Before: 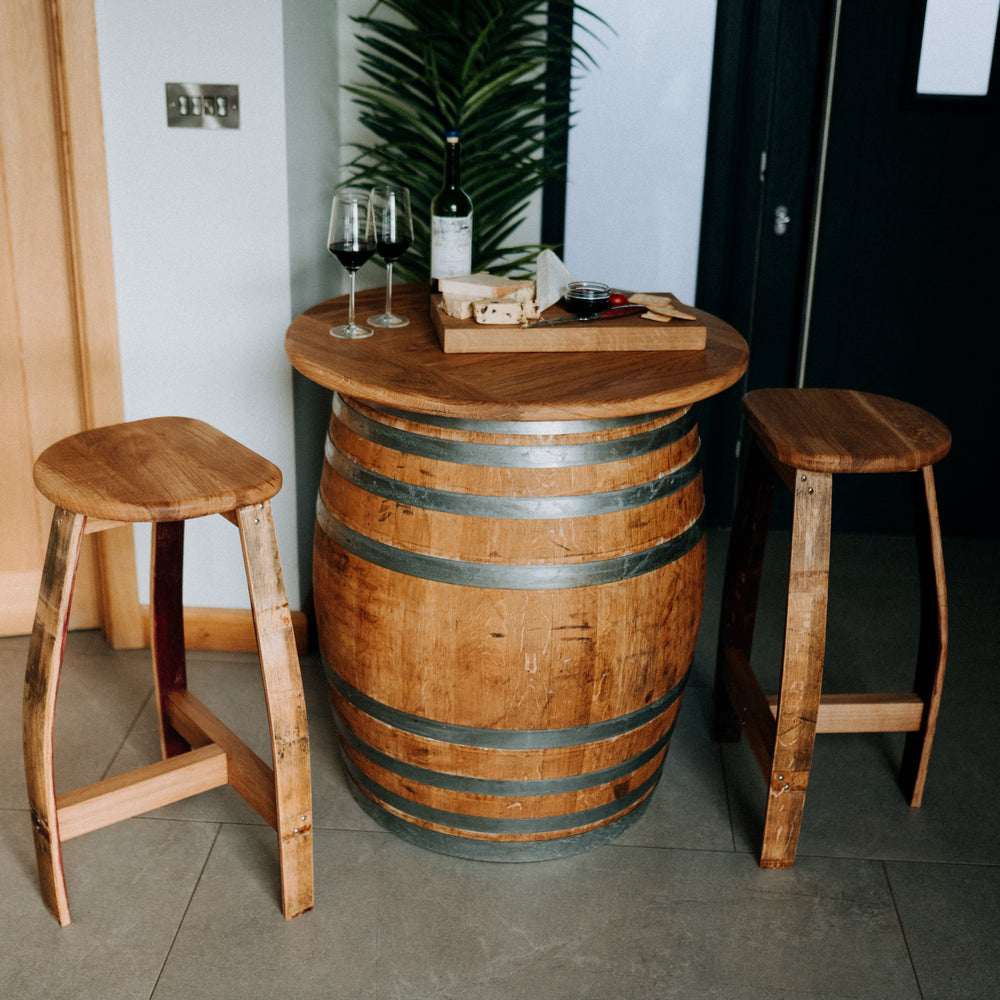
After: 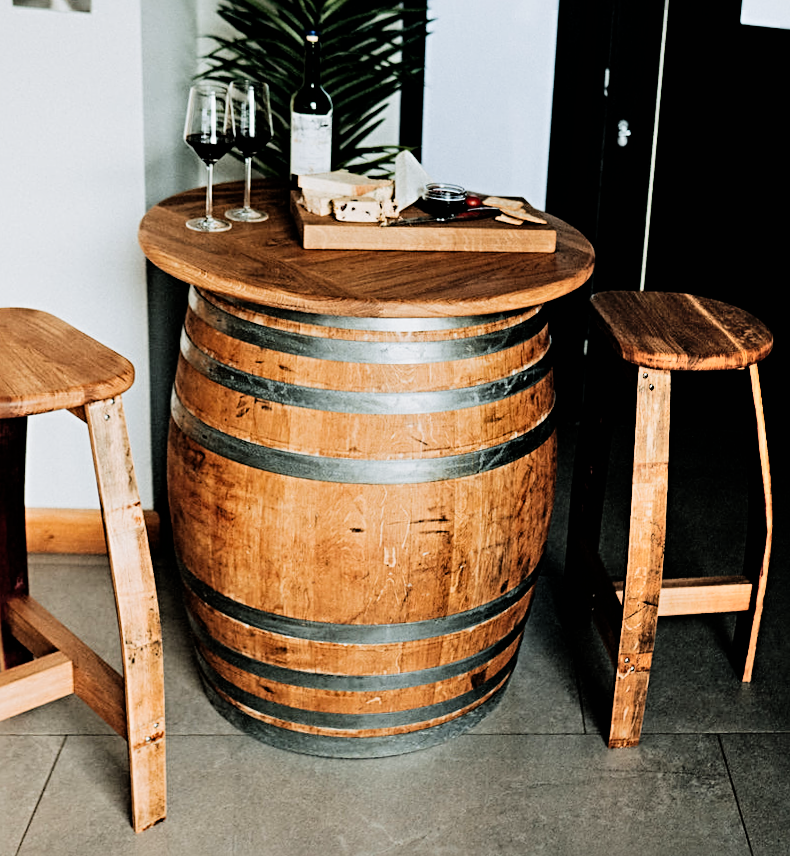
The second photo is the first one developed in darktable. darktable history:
tone equalizer: on, module defaults
shadows and highlights: shadows 52.34, highlights -28.23, soften with gaussian
crop and rotate: left 17.959%, top 5.771%, right 1.742%
sharpen: radius 4
rotate and perspective: rotation -0.013°, lens shift (vertical) -0.027, lens shift (horizontal) 0.178, crop left 0.016, crop right 0.989, crop top 0.082, crop bottom 0.918
exposure: black level correction 0, exposure 0.7 EV, compensate exposure bias true, compensate highlight preservation false
filmic rgb: black relative exposure -5 EV, hardness 2.88, contrast 1.3, highlights saturation mix -30%
